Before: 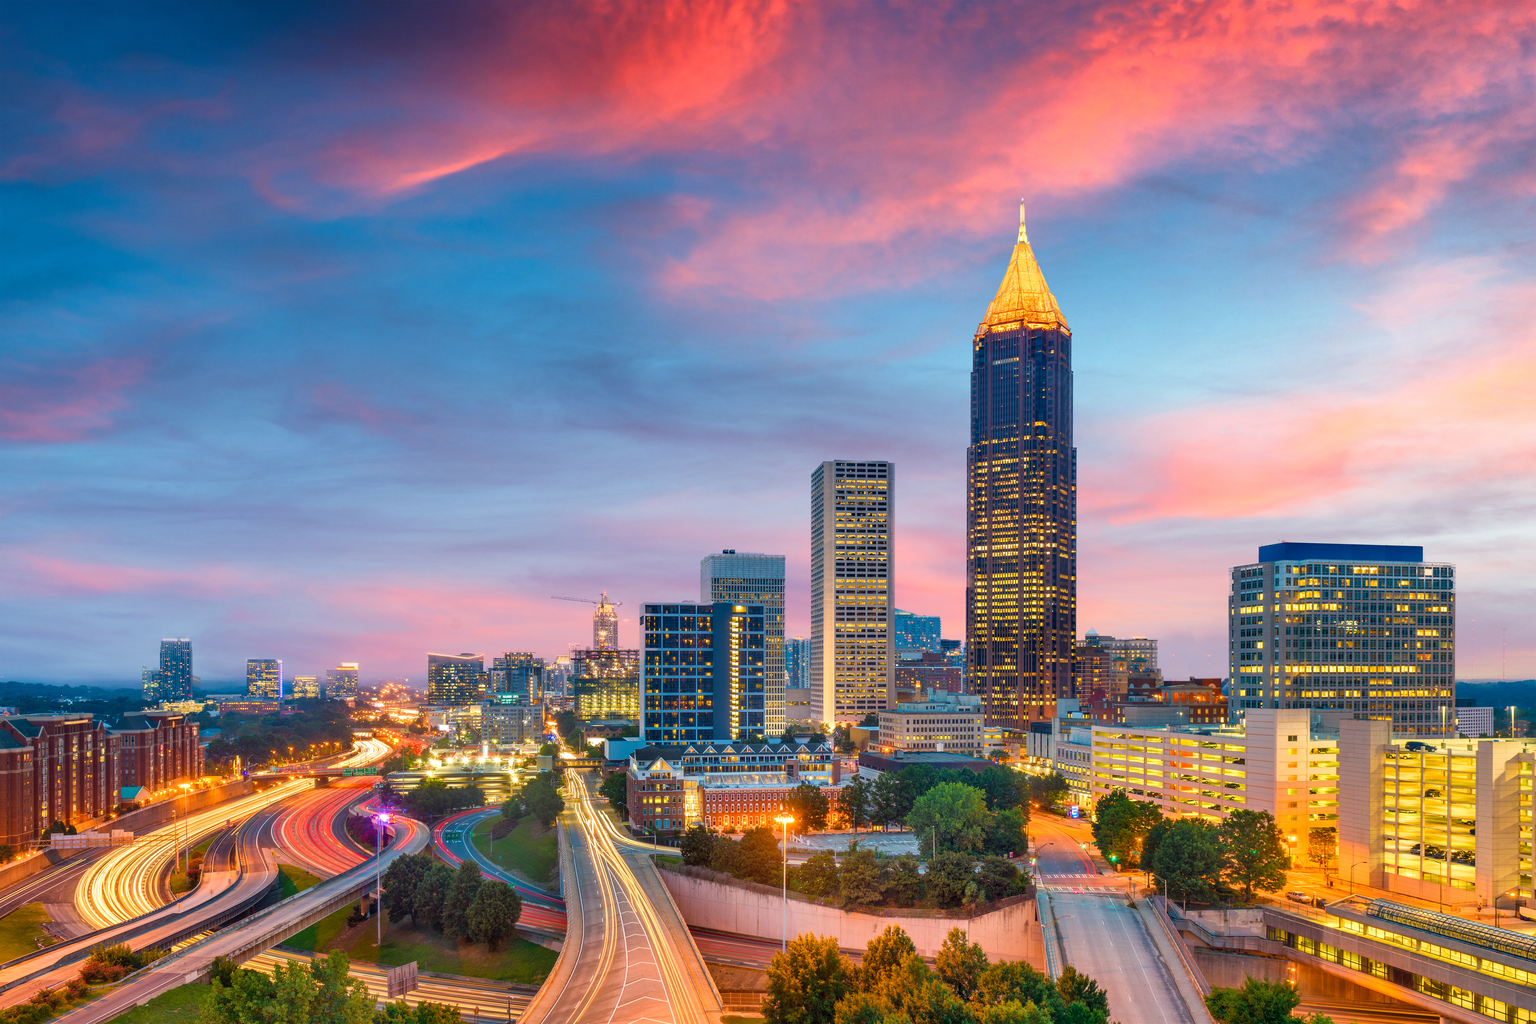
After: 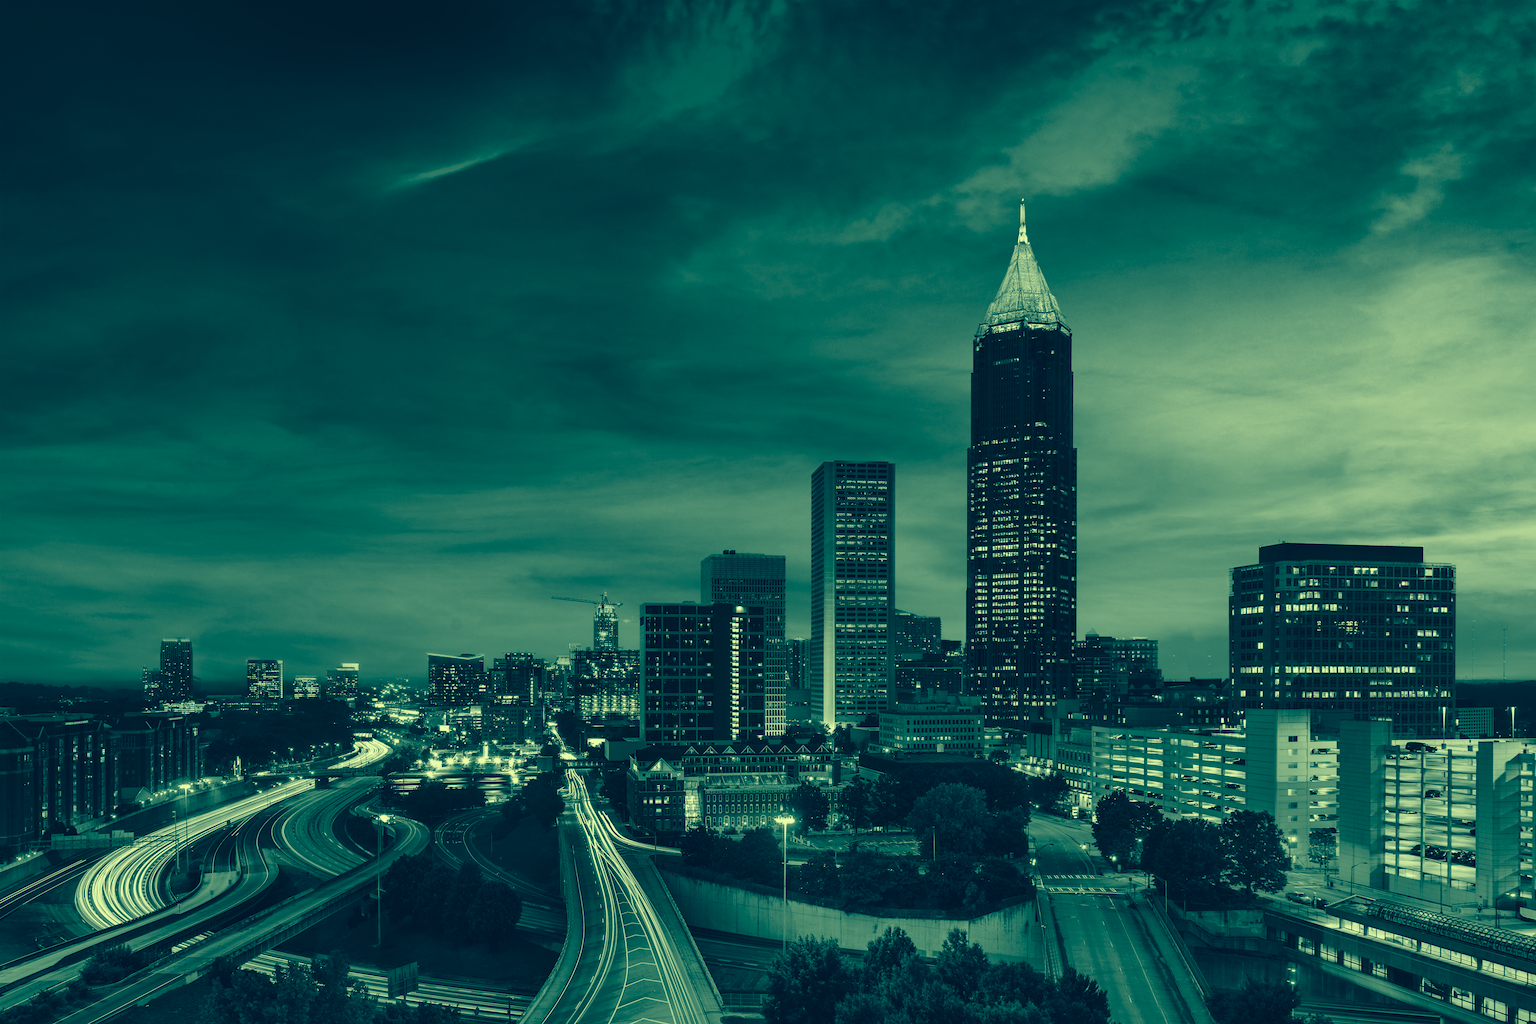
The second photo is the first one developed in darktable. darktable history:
color correction: highlights a* -15.58, highlights b* 40, shadows a* -40, shadows b* -26.18
contrast brightness saturation: contrast -0.03, brightness -0.59, saturation -1
